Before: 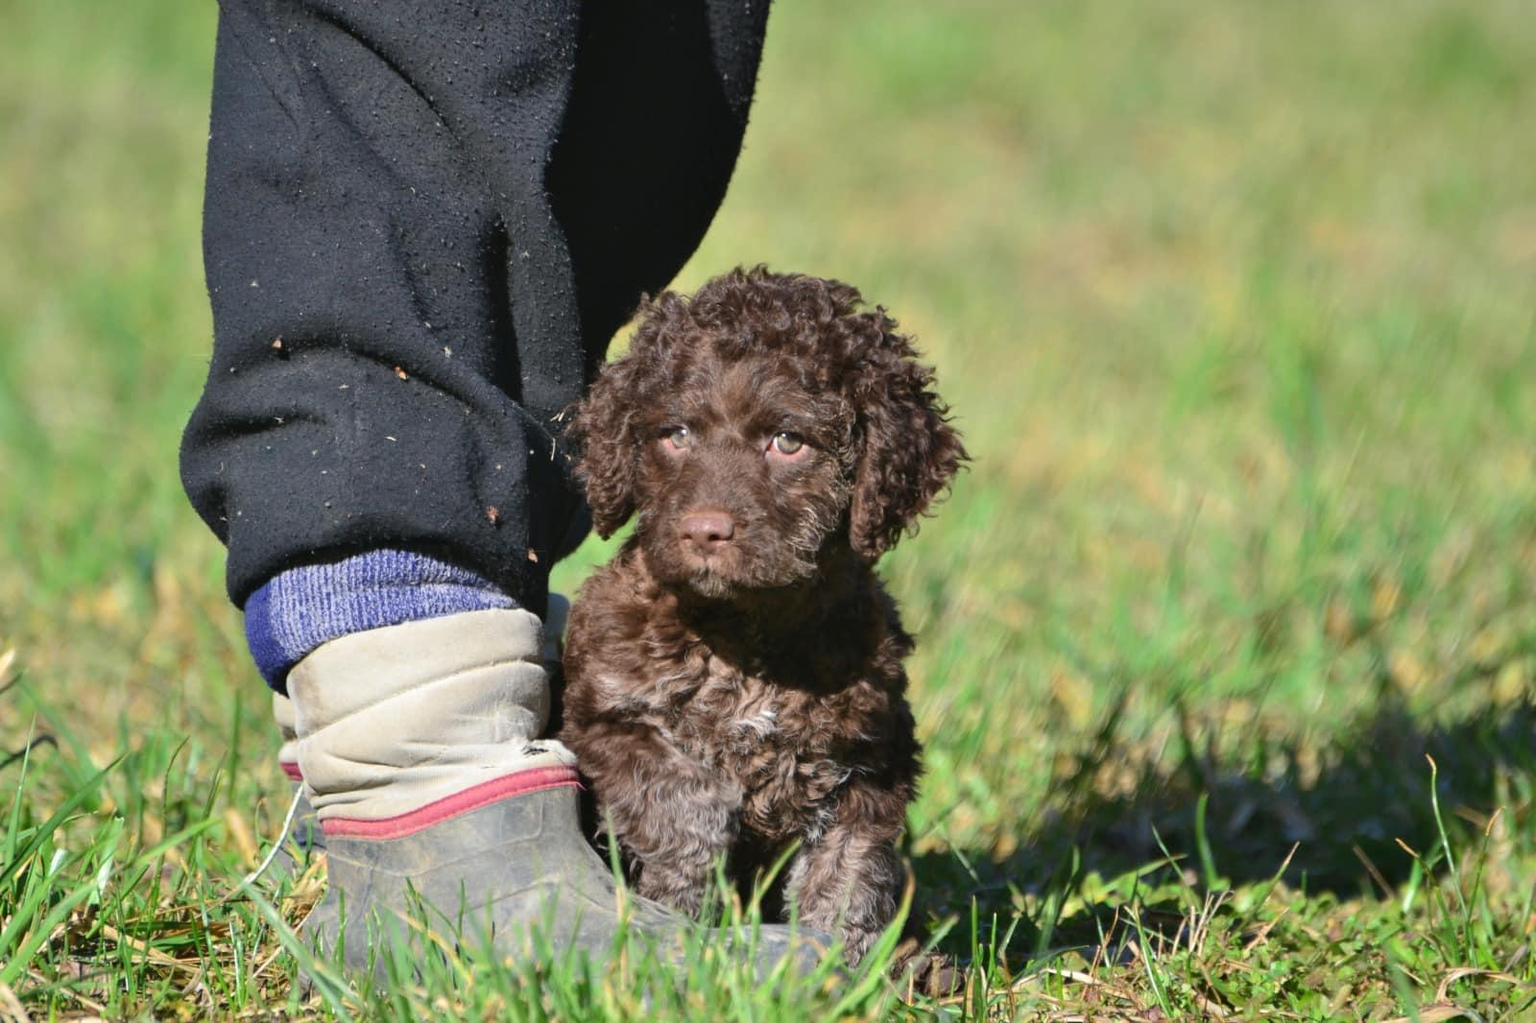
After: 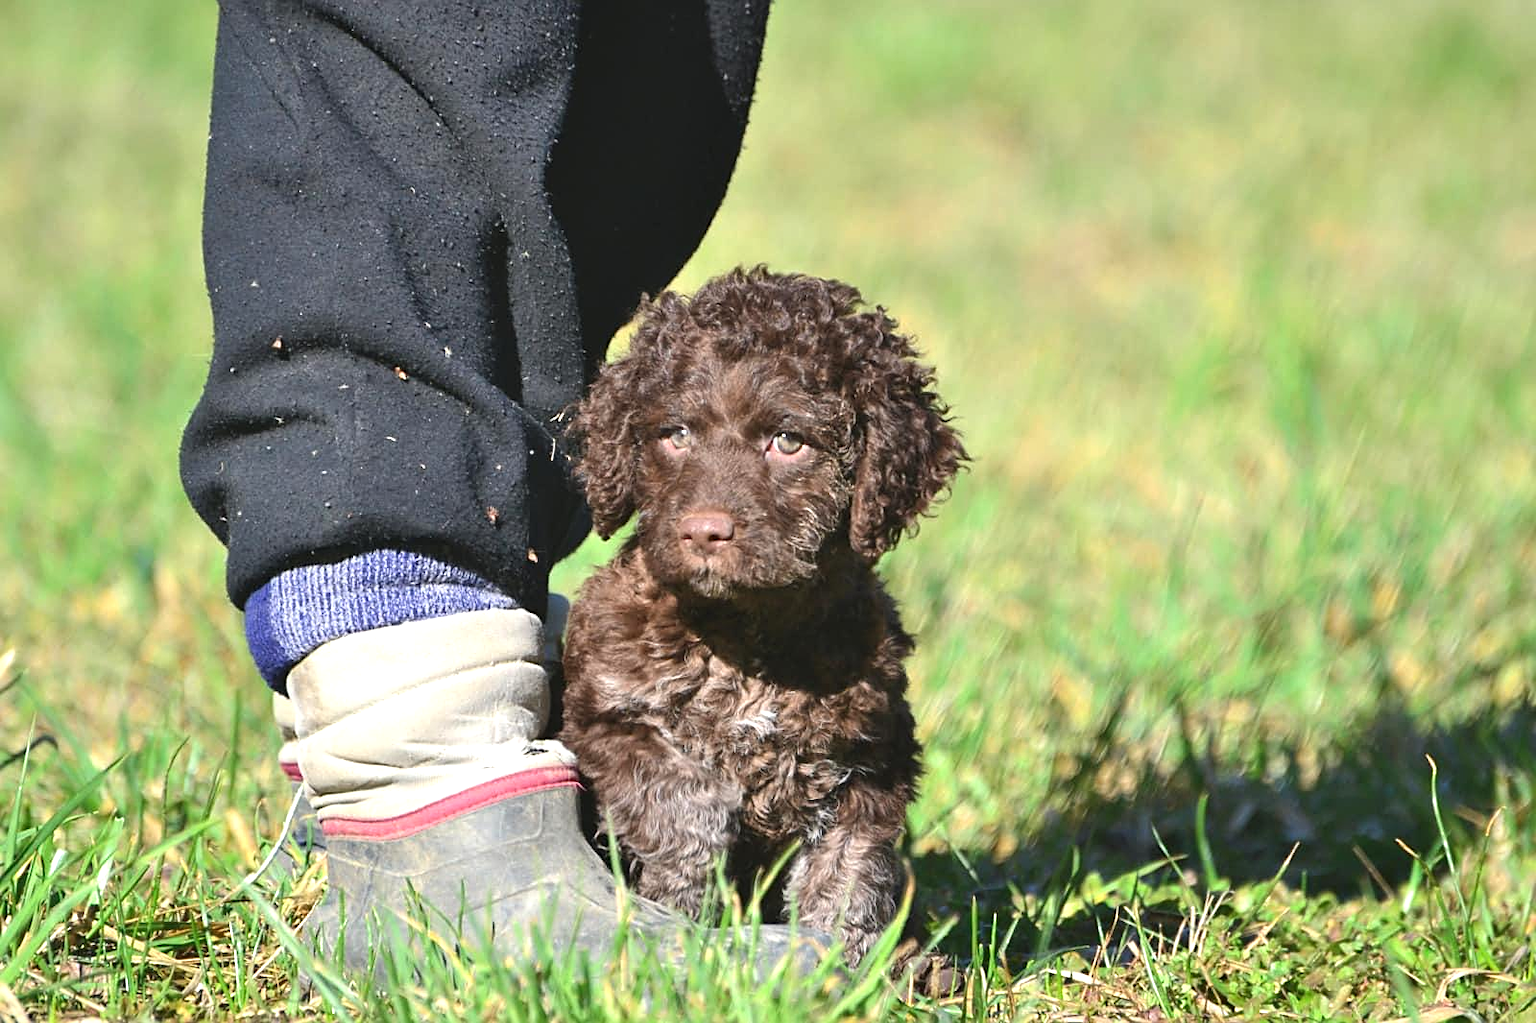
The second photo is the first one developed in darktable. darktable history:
exposure: black level correction -0.002, exposure 0.54 EV, compensate highlight preservation false
sharpen: on, module defaults
